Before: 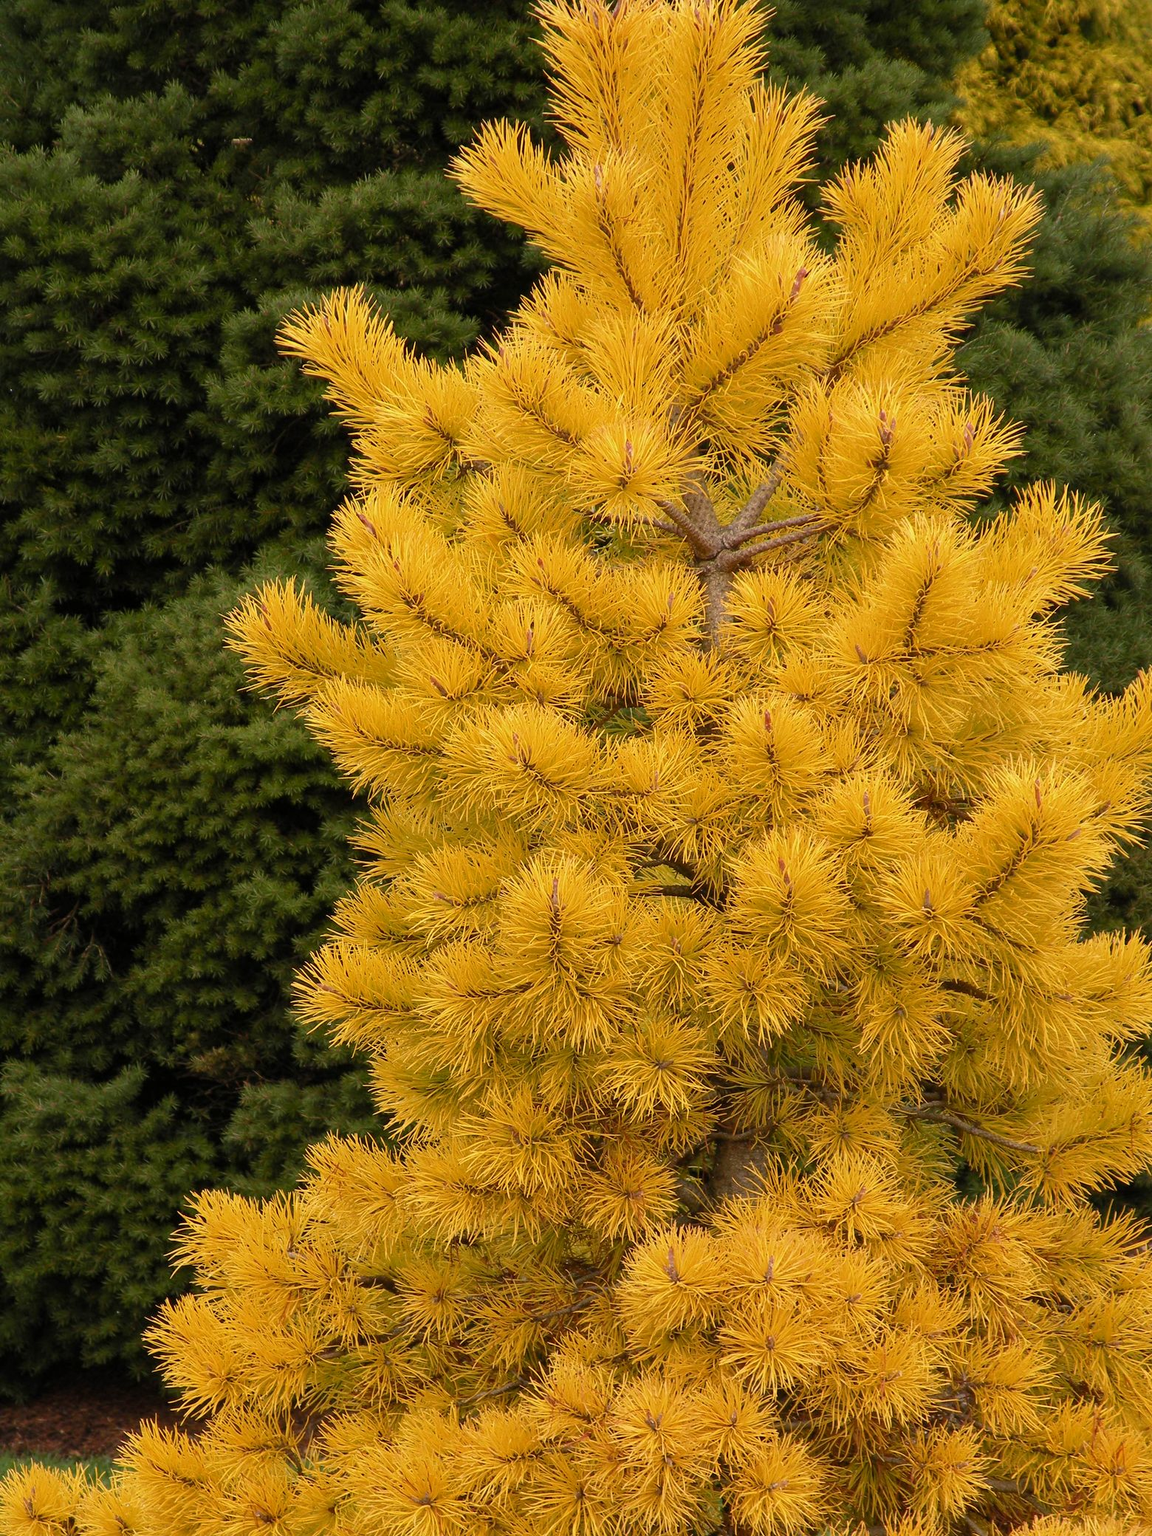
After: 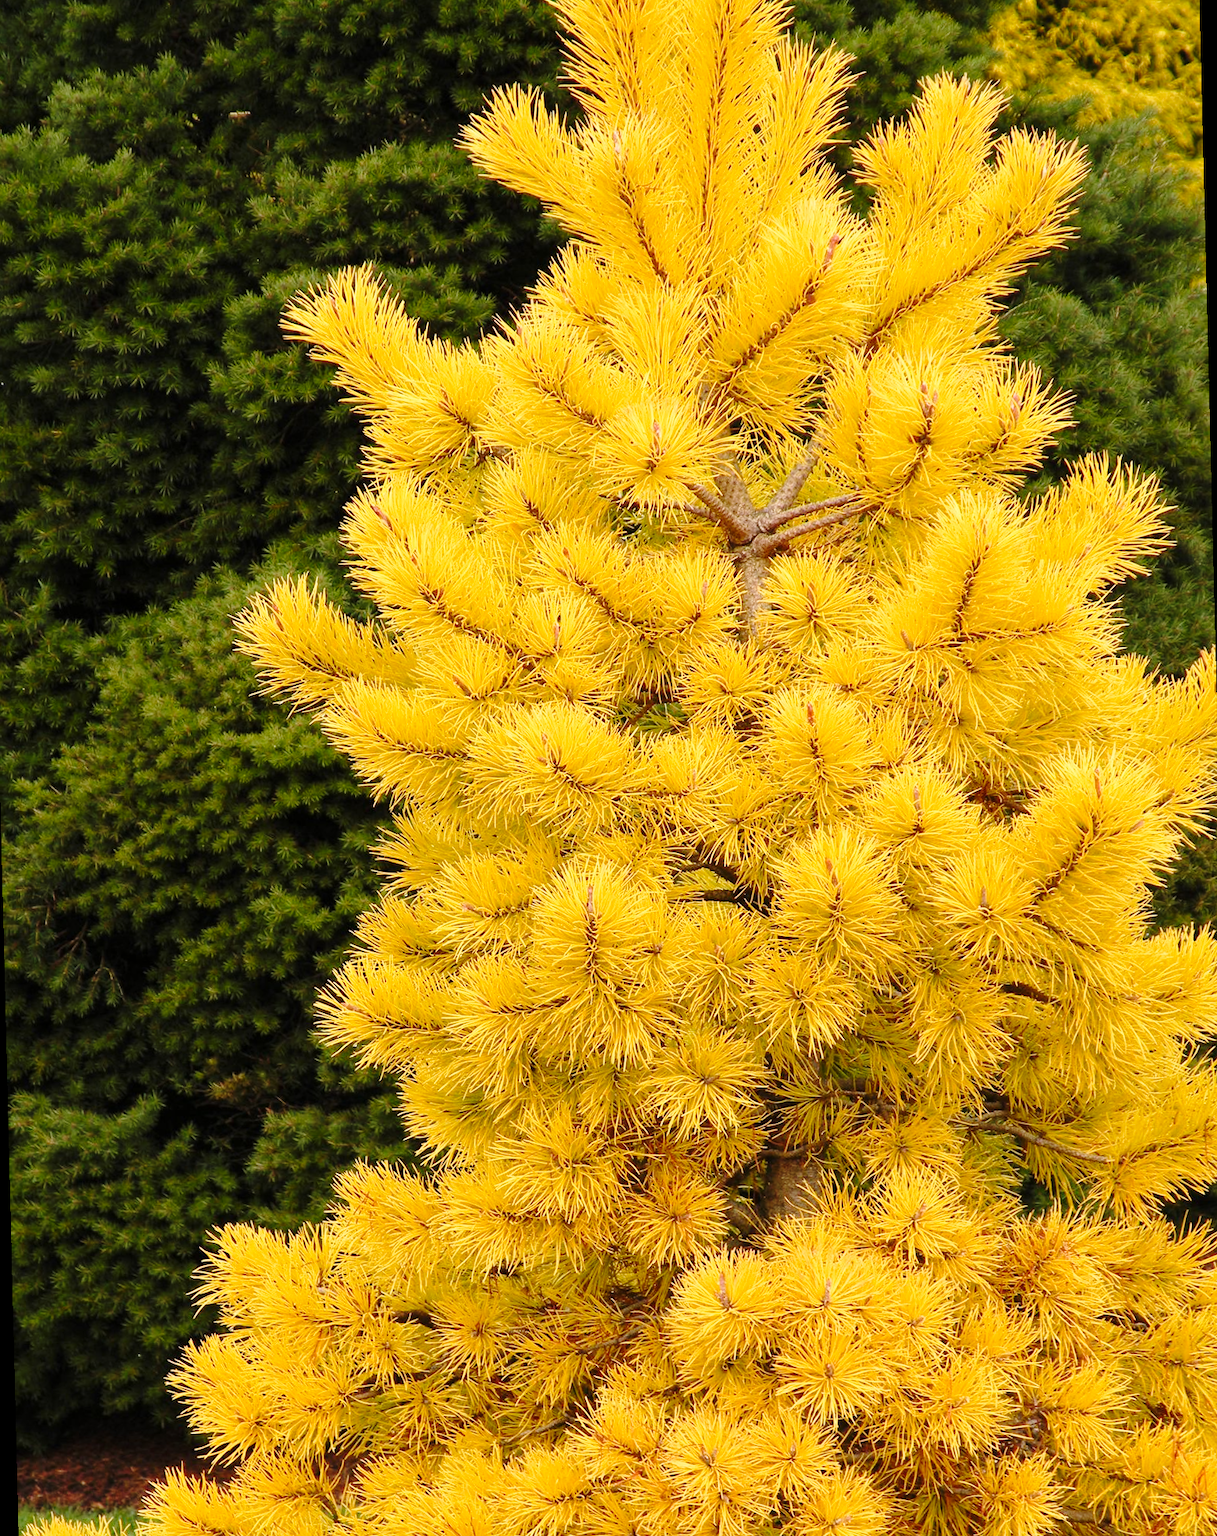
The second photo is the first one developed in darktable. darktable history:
rotate and perspective: rotation -1.42°, crop left 0.016, crop right 0.984, crop top 0.035, crop bottom 0.965
base curve: curves: ch0 [(0, 0) (0.028, 0.03) (0.121, 0.232) (0.46, 0.748) (0.859, 0.968) (1, 1)], preserve colors none
